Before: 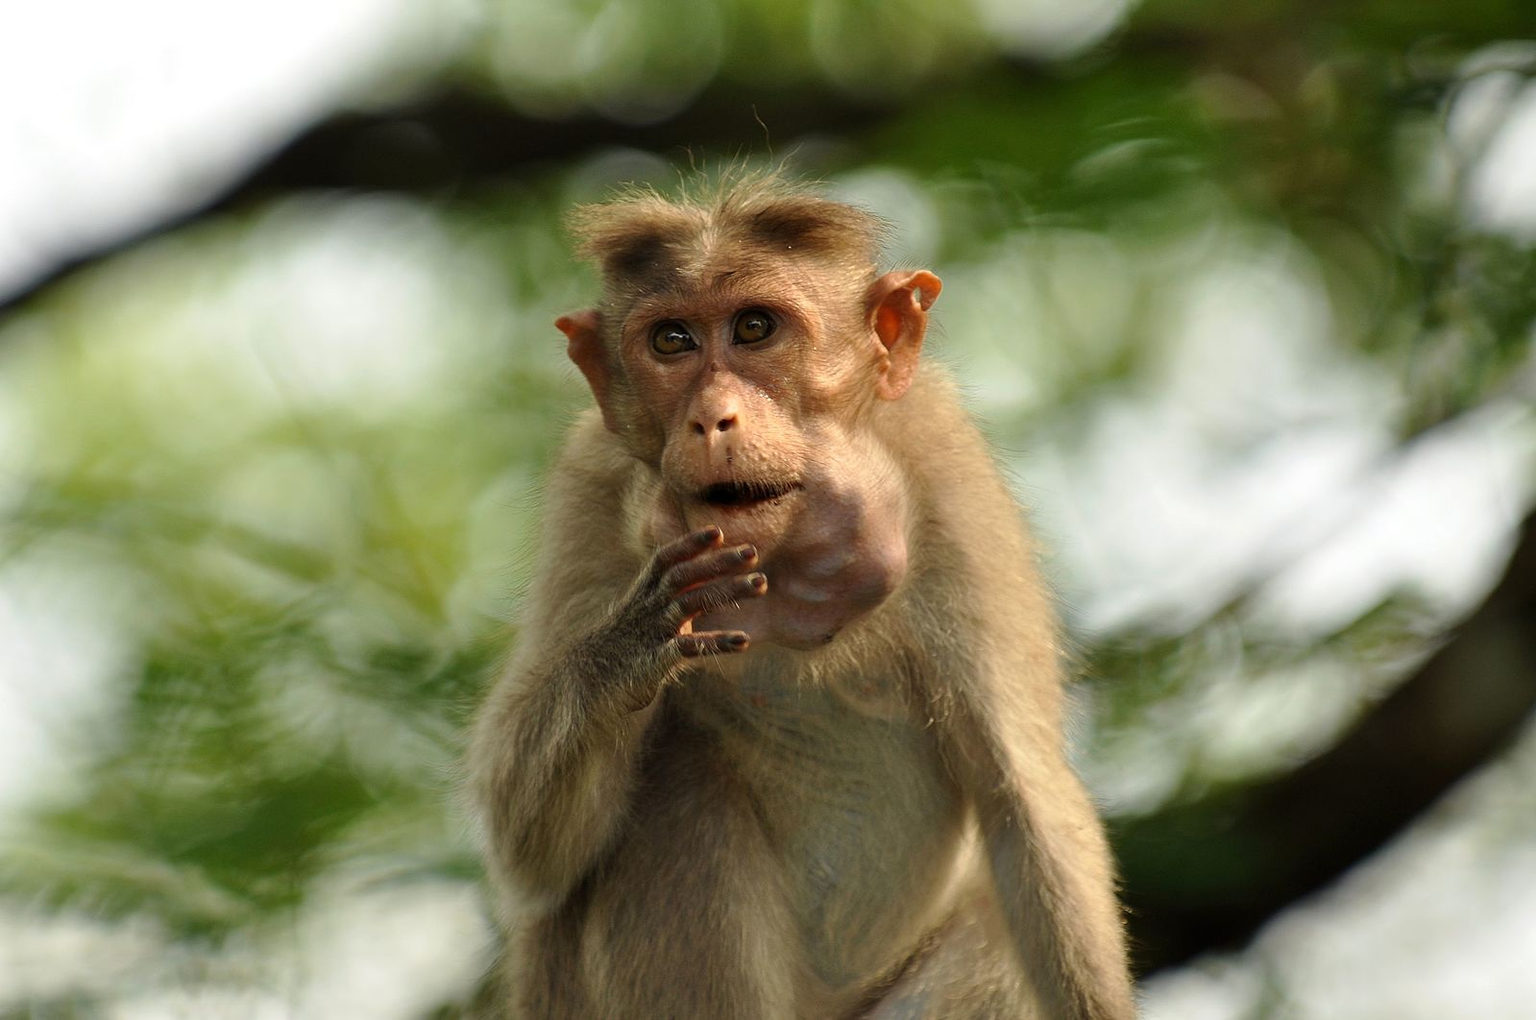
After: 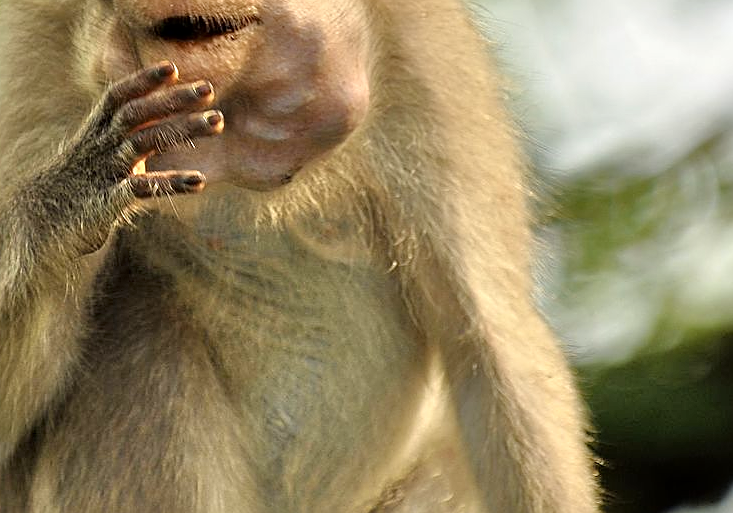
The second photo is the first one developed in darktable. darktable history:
sharpen: on, module defaults
color contrast: green-magenta contrast 0.81
tone equalizer: -7 EV 0.15 EV, -6 EV 0.6 EV, -5 EV 1.15 EV, -4 EV 1.33 EV, -3 EV 1.15 EV, -2 EV 0.6 EV, -1 EV 0.15 EV, mask exposure compensation -0.5 EV
local contrast: mode bilateral grid, contrast 20, coarseness 50, detail 120%, midtone range 0.2
crop: left 35.976%, top 45.819%, right 18.162%, bottom 5.807%
